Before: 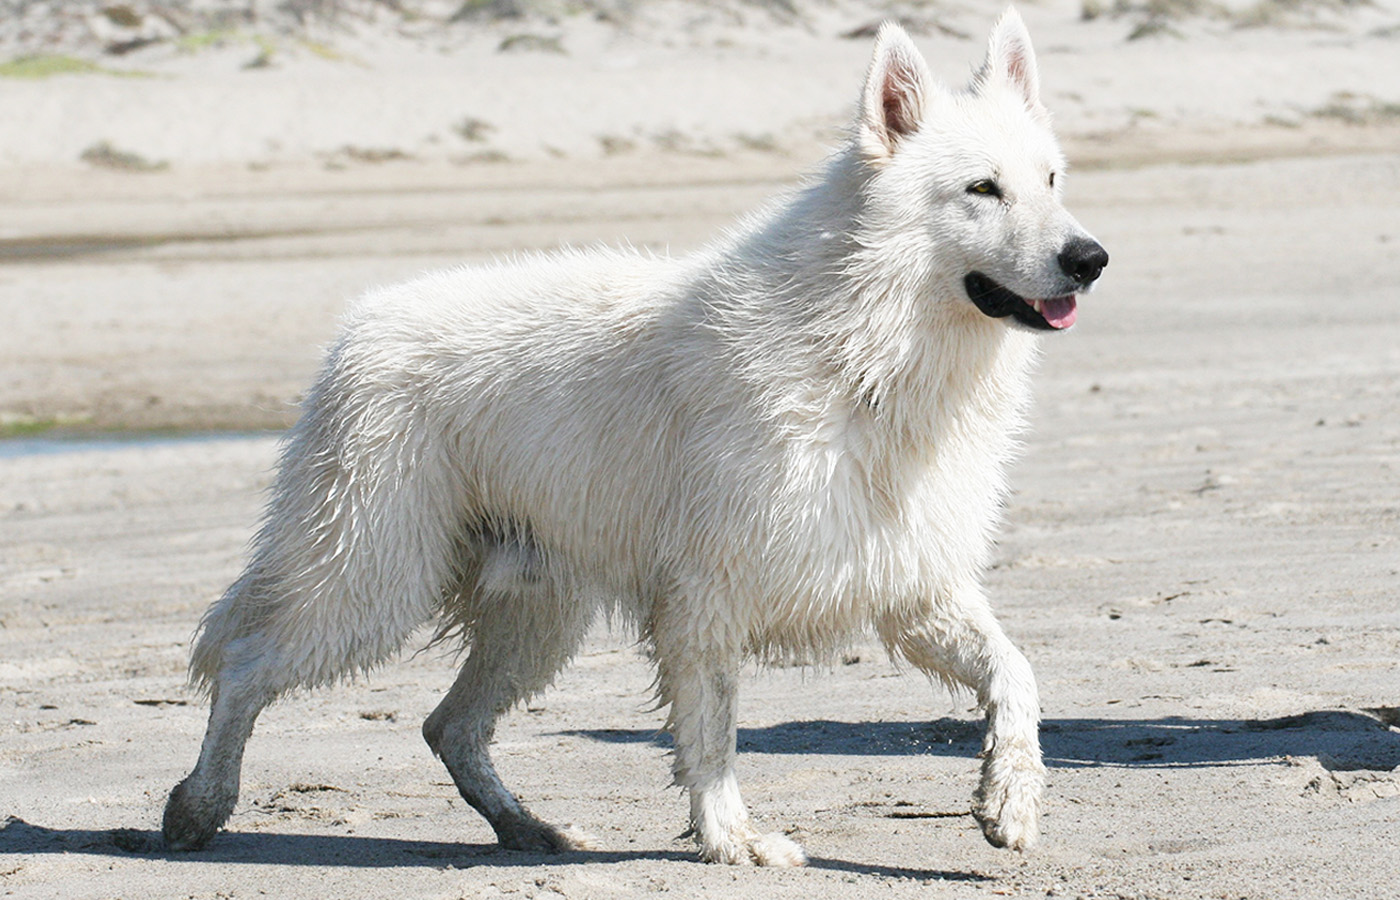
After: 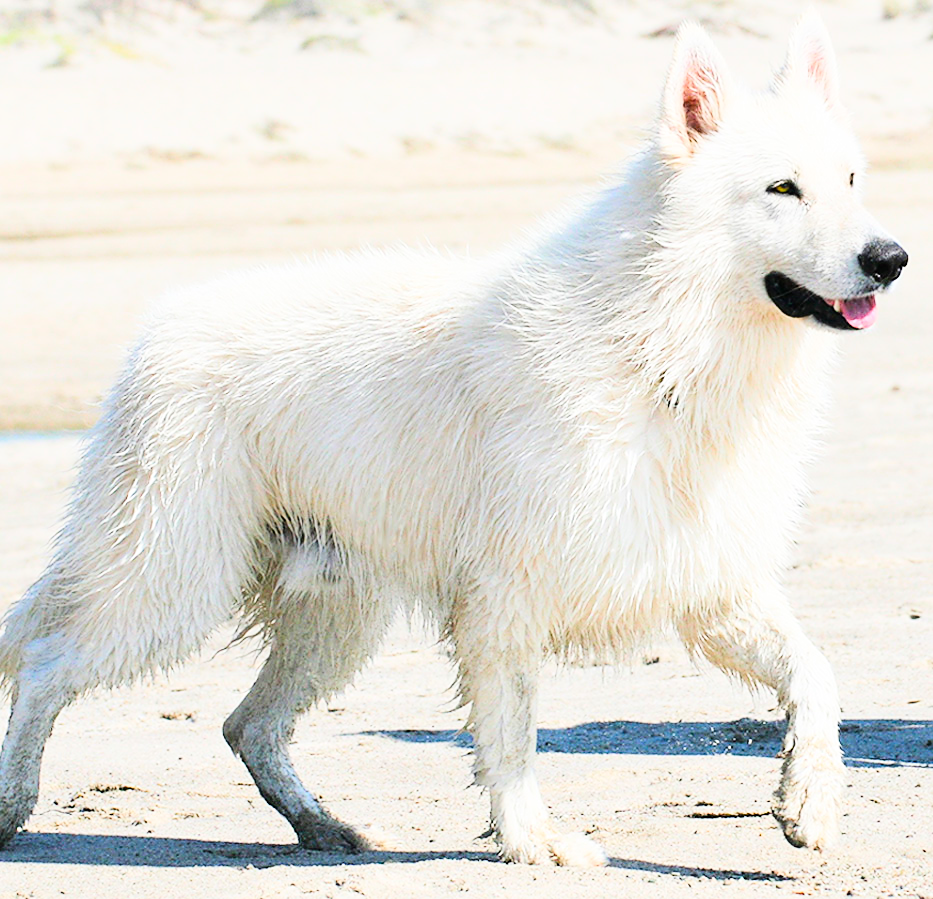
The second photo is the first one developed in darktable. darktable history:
sharpen: radius 1.458, amount 0.398, threshold 1.271
tone curve: curves: ch0 [(0, 0) (0.084, 0.074) (0.2, 0.297) (0.363, 0.591) (0.495, 0.765) (0.68, 0.901) (0.851, 0.967) (1, 1)], color space Lab, linked channels, preserve colors none
crop and rotate: left 14.385%, right 18.948%
tone equalizer: on, module defaults
color balance rgb: perceptual saturation grading › global saturation 20%, perceptual saturation grading › highlights -25%, perceptual saturation grading › shadows 25%
